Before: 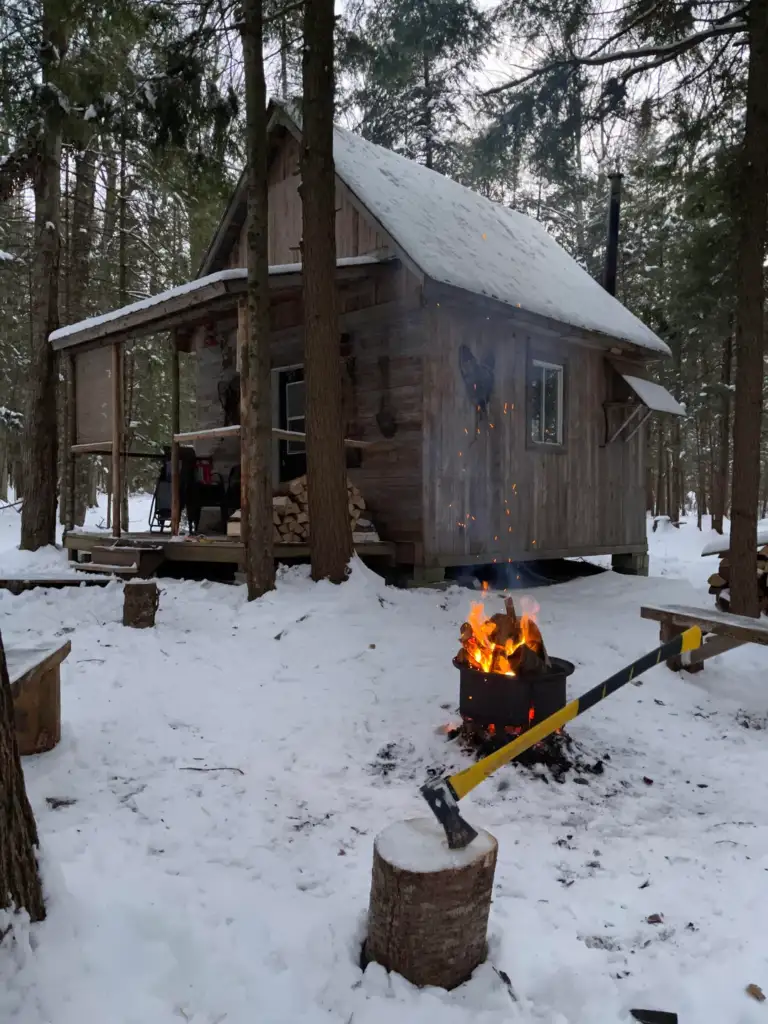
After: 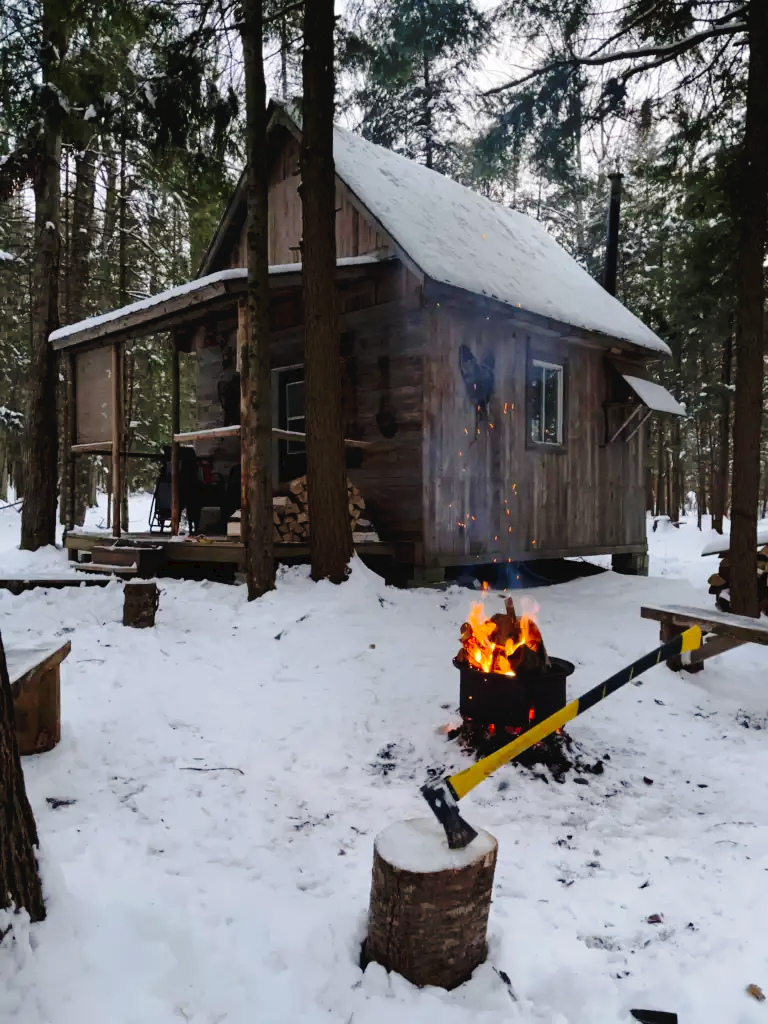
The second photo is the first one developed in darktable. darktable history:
tone curve: curves: ch0 [(0, 0) (0.003, 0.03) (0.011, 0.032) (0.025, 0.035) (0.044, 0.038) (0.069, 0.041) (0.1, 0.058) (0.136, 0.091) (0.177, 0.133) (0.224, 0.181) (0.277, 0.268) (0.335, 0.363) (0.399, 0.461) (0.468, 0.554) (0.543, 0.633) (0.623, 0.709) (0.709, 0.784) (0.801, 0.869) (0.898, 0.938) (1, 1)], preserve colors none
